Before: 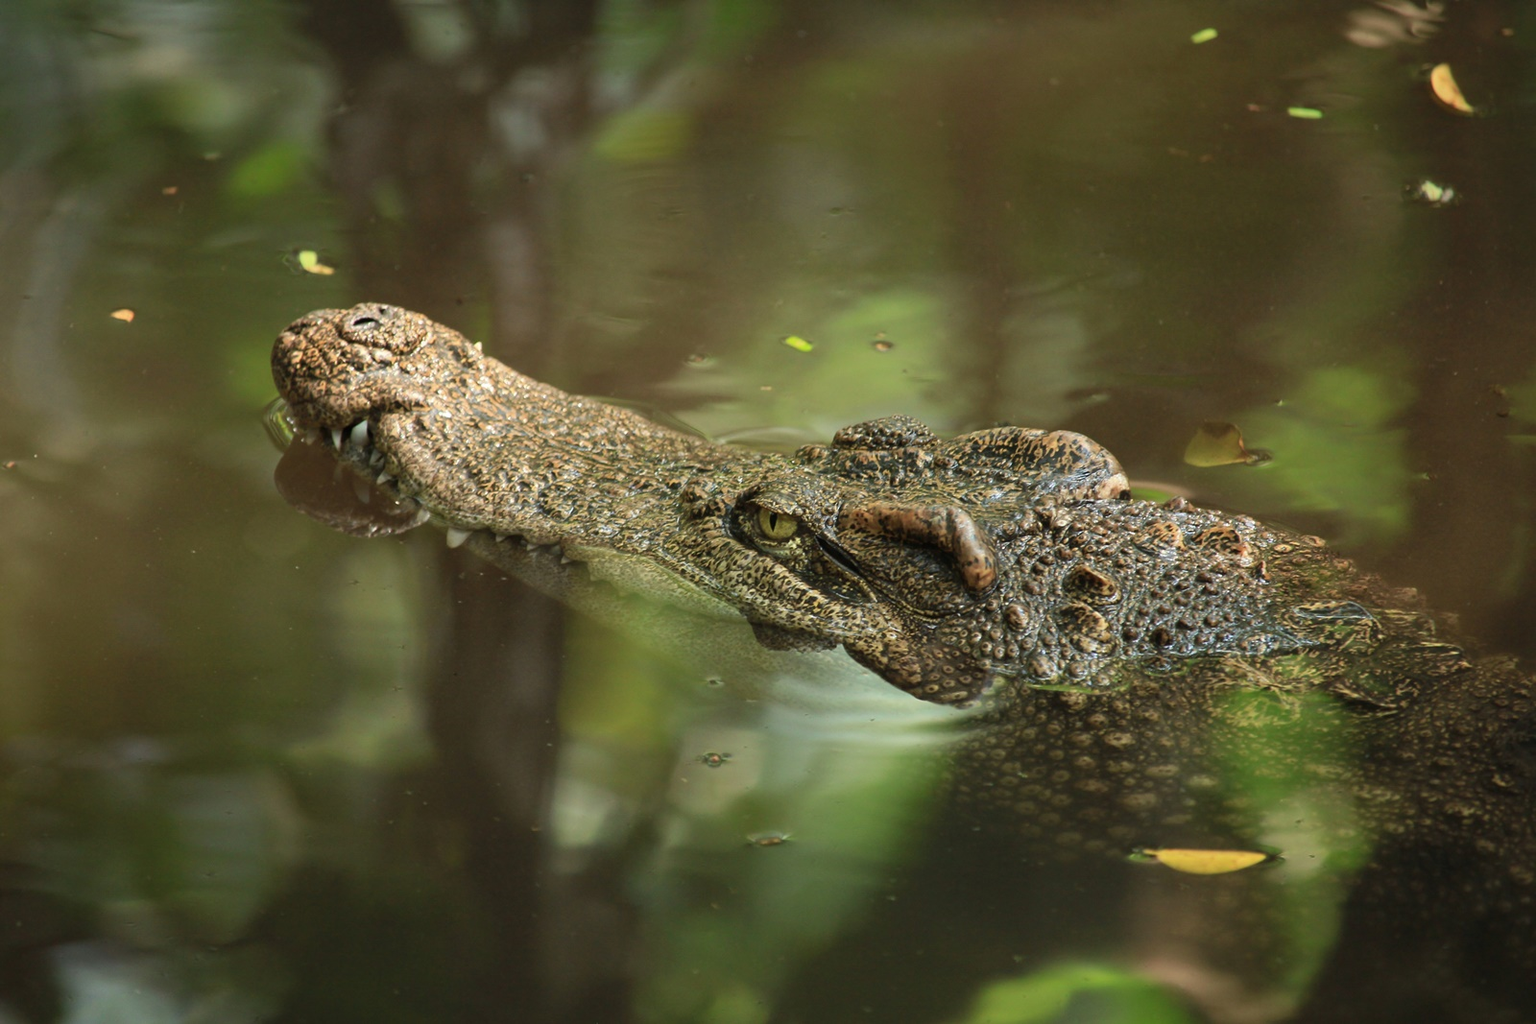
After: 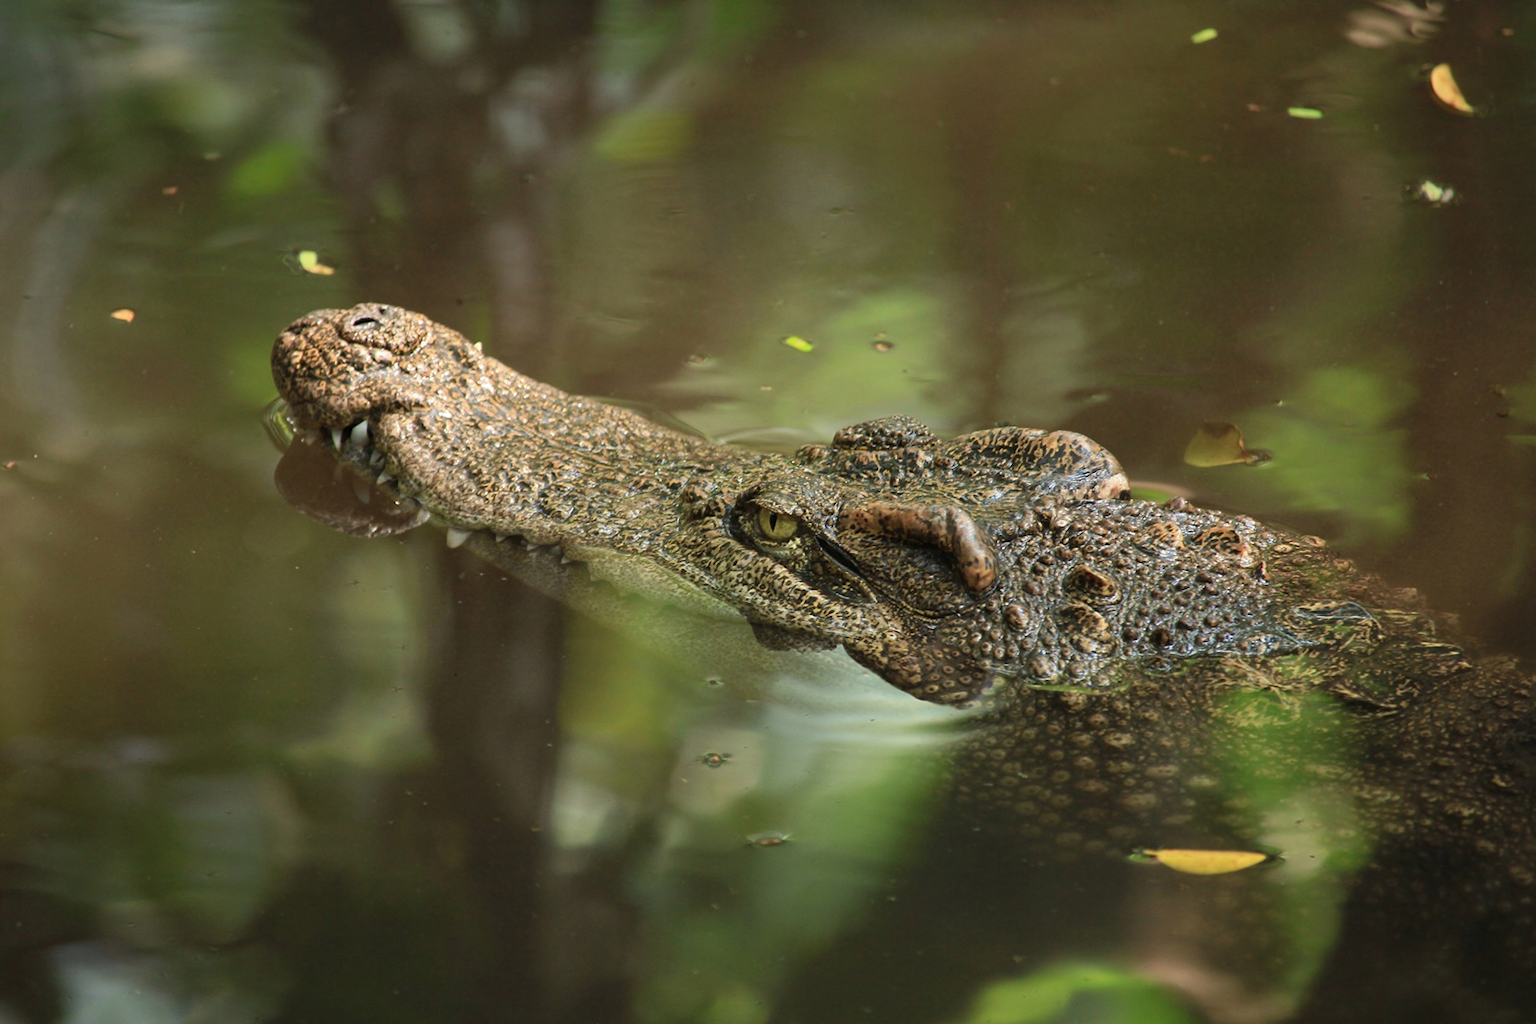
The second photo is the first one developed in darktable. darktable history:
exposure: exposure 0.02 EV, compensate highlight preservation false
white balance: red 1.009, blue 1.027
